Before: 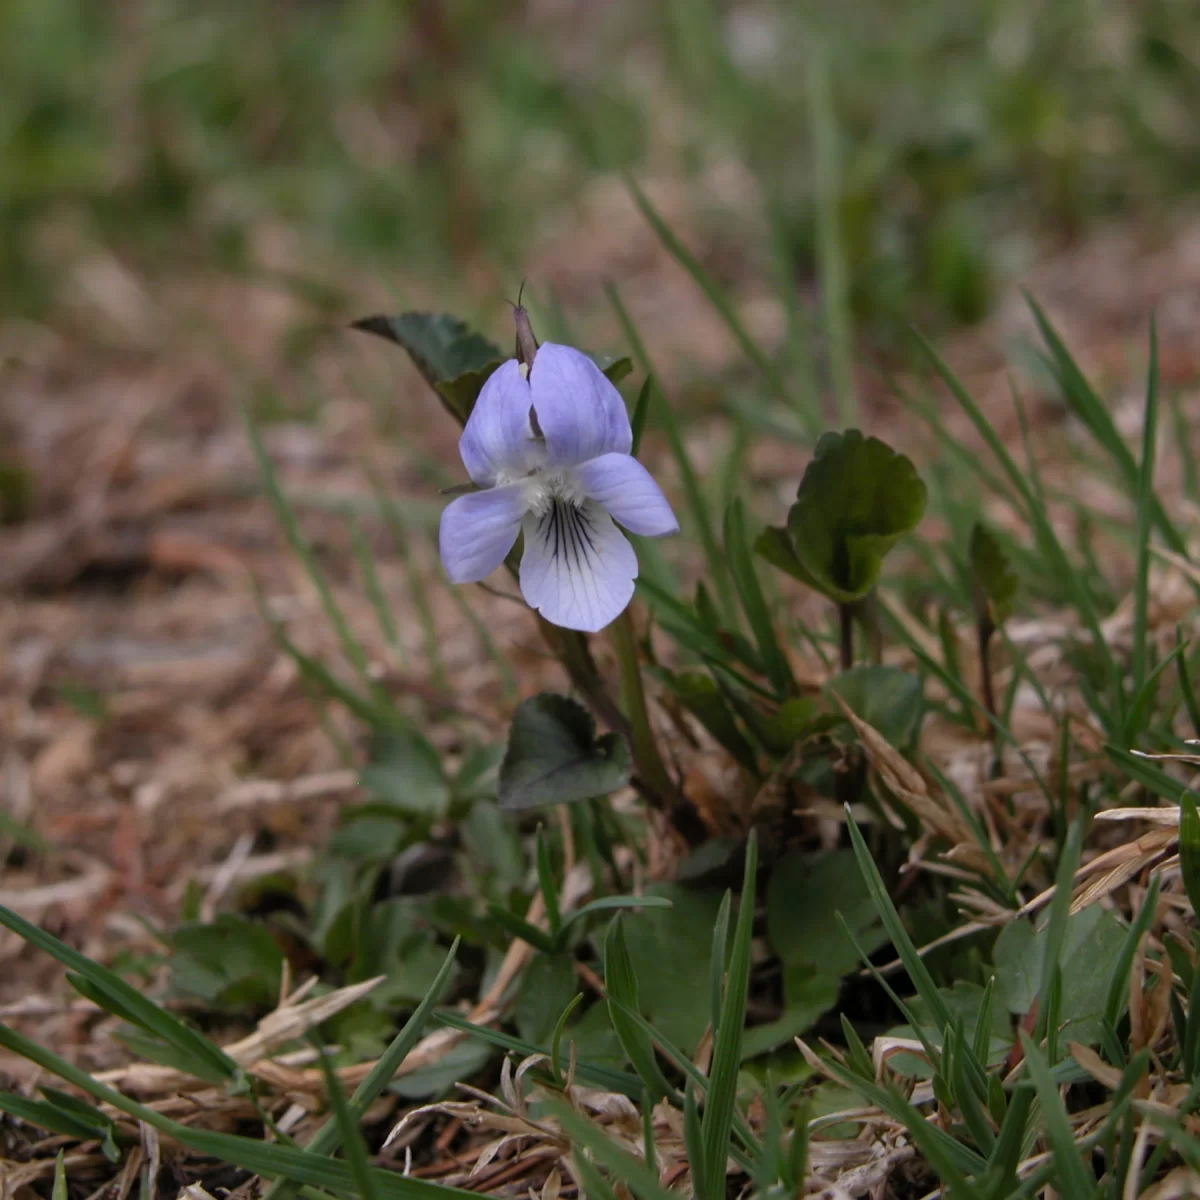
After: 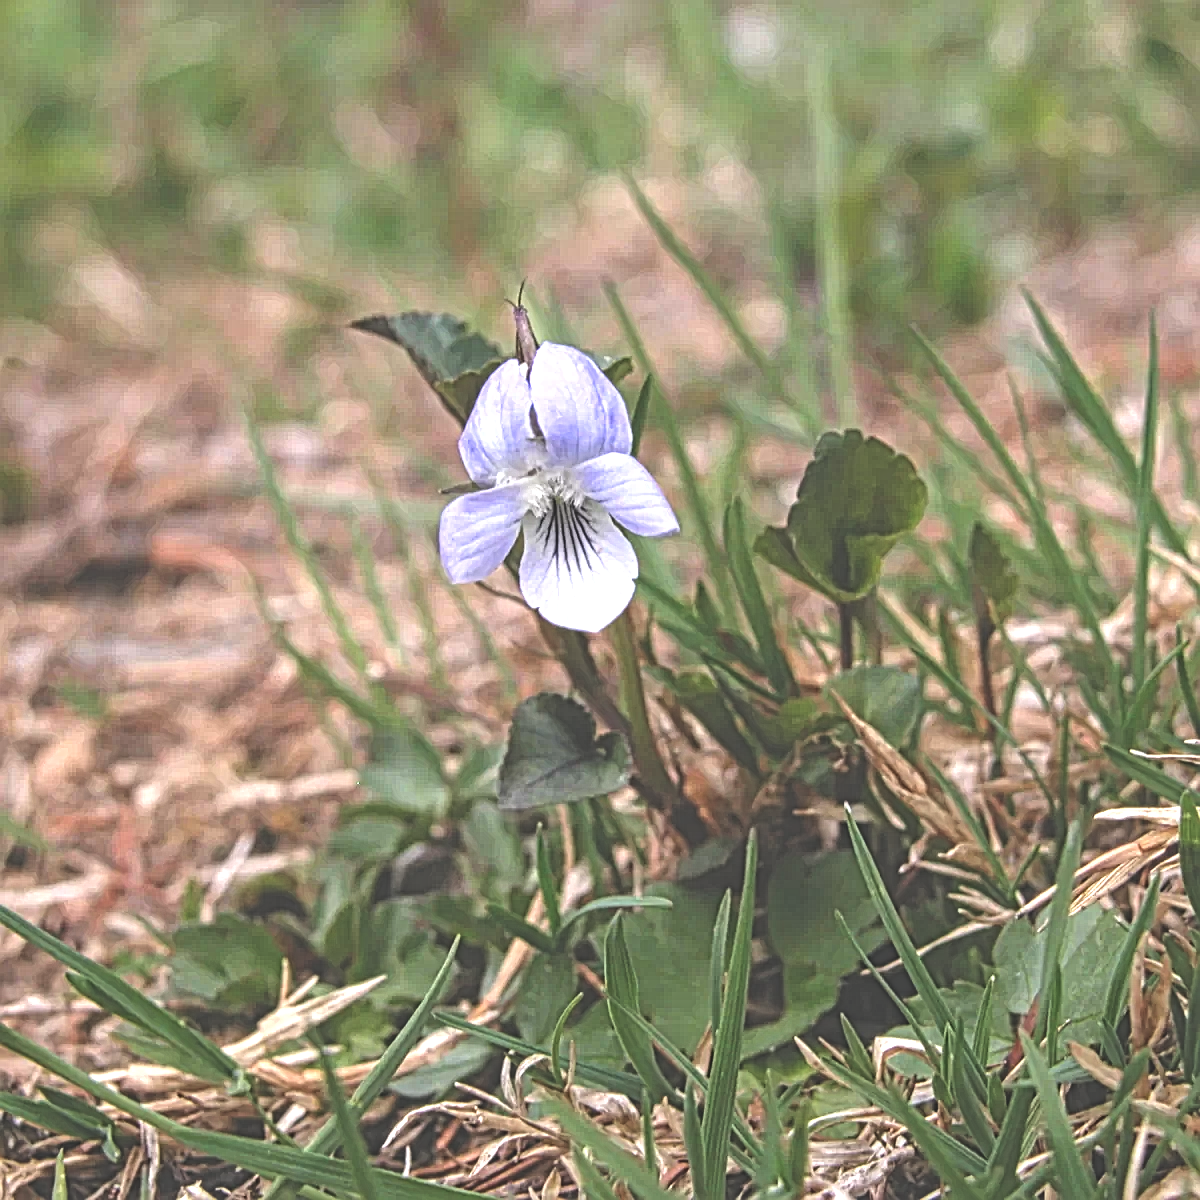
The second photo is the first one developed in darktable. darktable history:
local contrast: mode bilateral grid, contrast 20, coarseness 2, detail 300%, midtone range 0.2
contrast brightness saturation: contrast 0.041, saturation 0.074
exposure: black level correction -0.024, exposure 1.393 EV, compensate highlight preservation false
